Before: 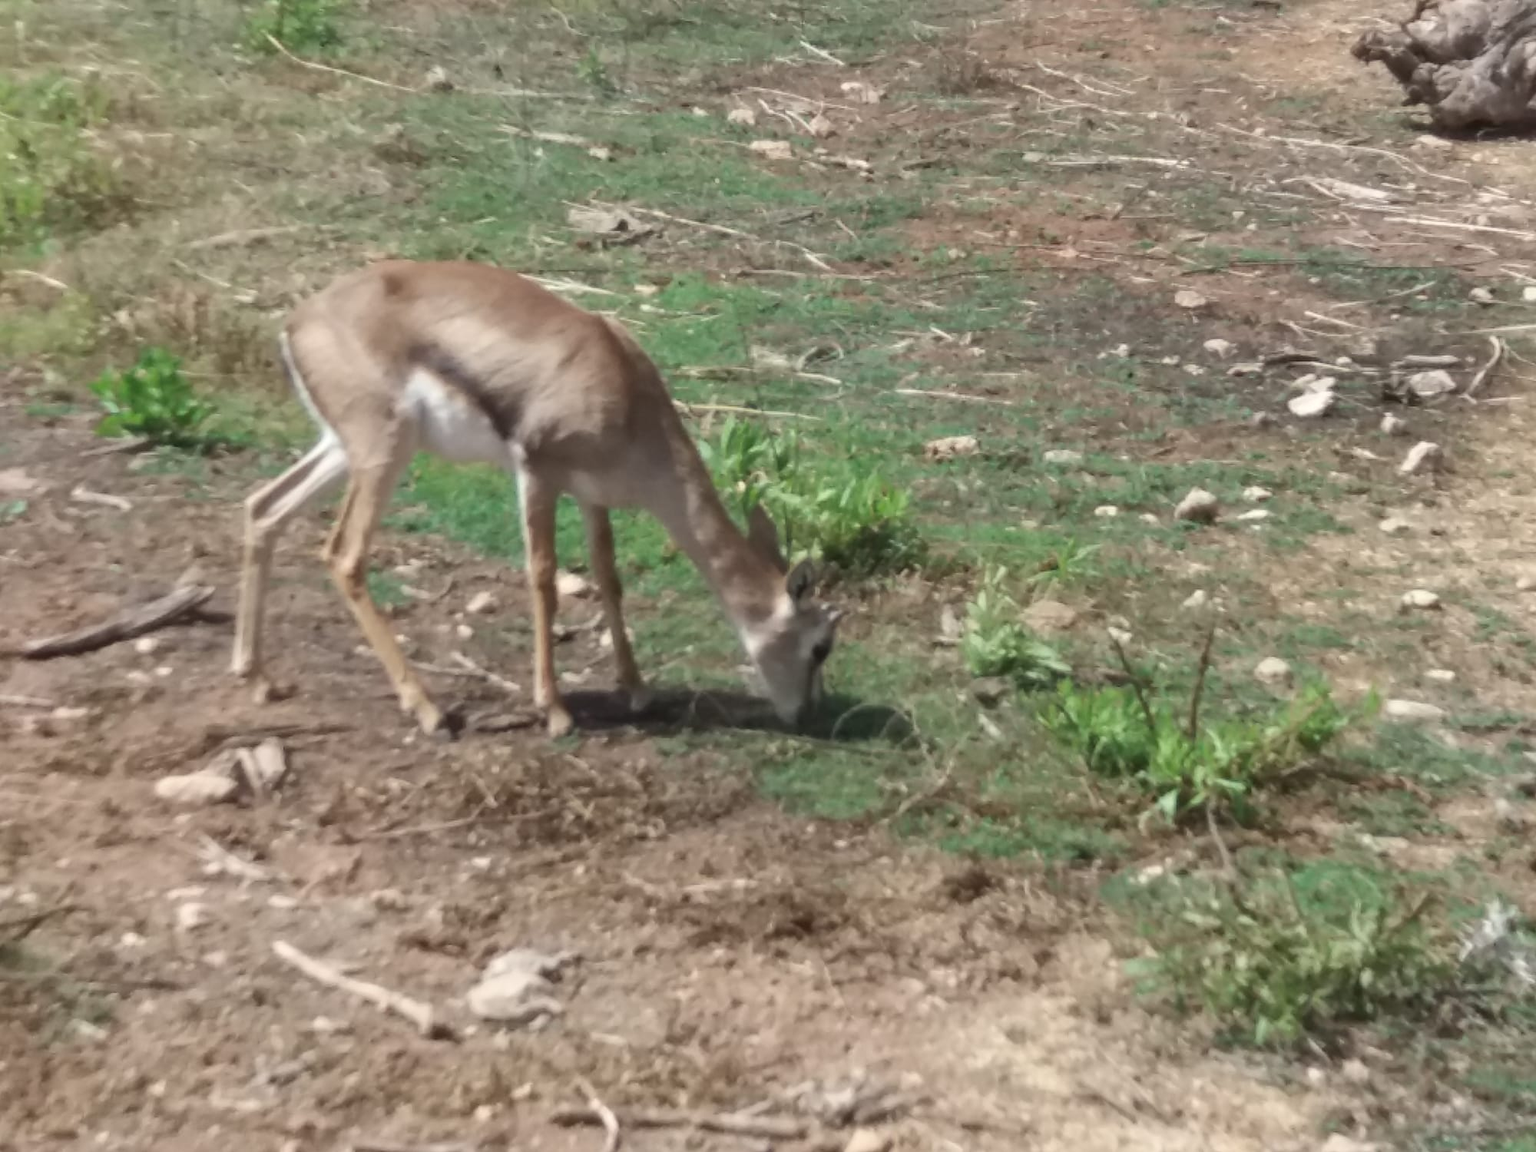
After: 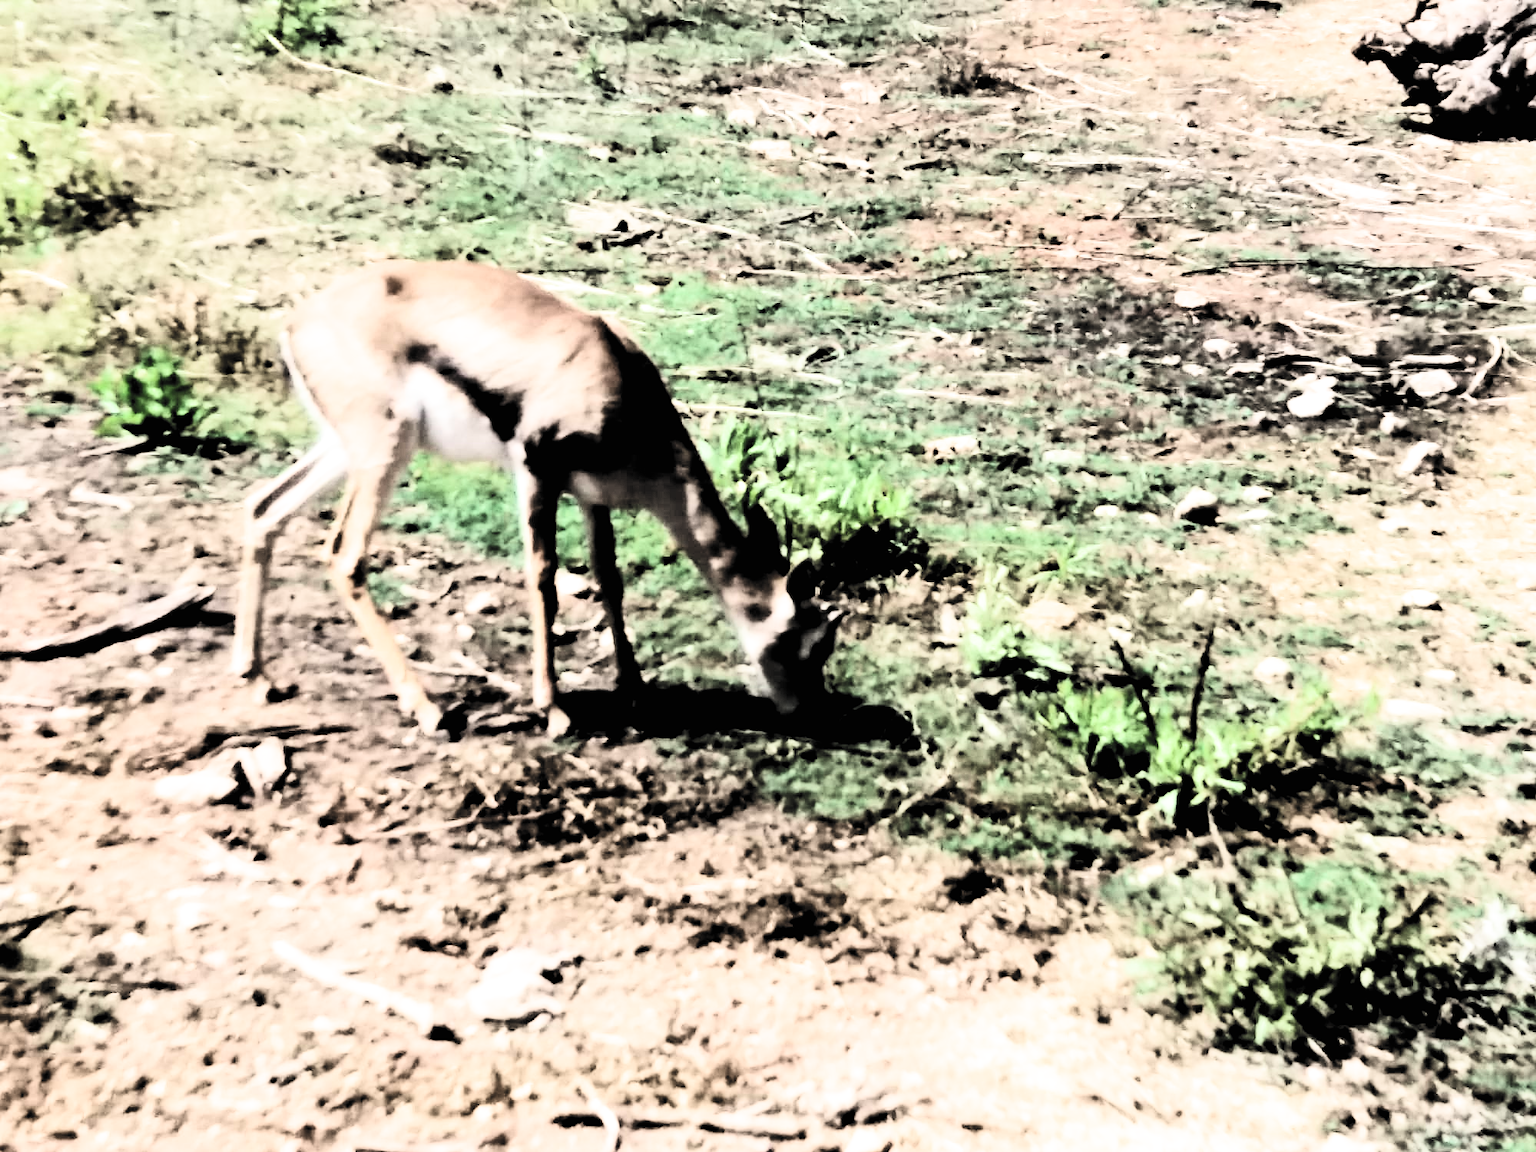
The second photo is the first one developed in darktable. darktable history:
filmic rgb: black relative exposure -1.09 EV, white relative exposure 2.06 EV, hardness 1.52, contrast 2.242, add noise in highlights 0, color science v3 (2019), use custom middle-gray values true, contrast in highlights soft
contrast brightness saturation: contrast 0.617, brightness 0.327, saturation 0.135
